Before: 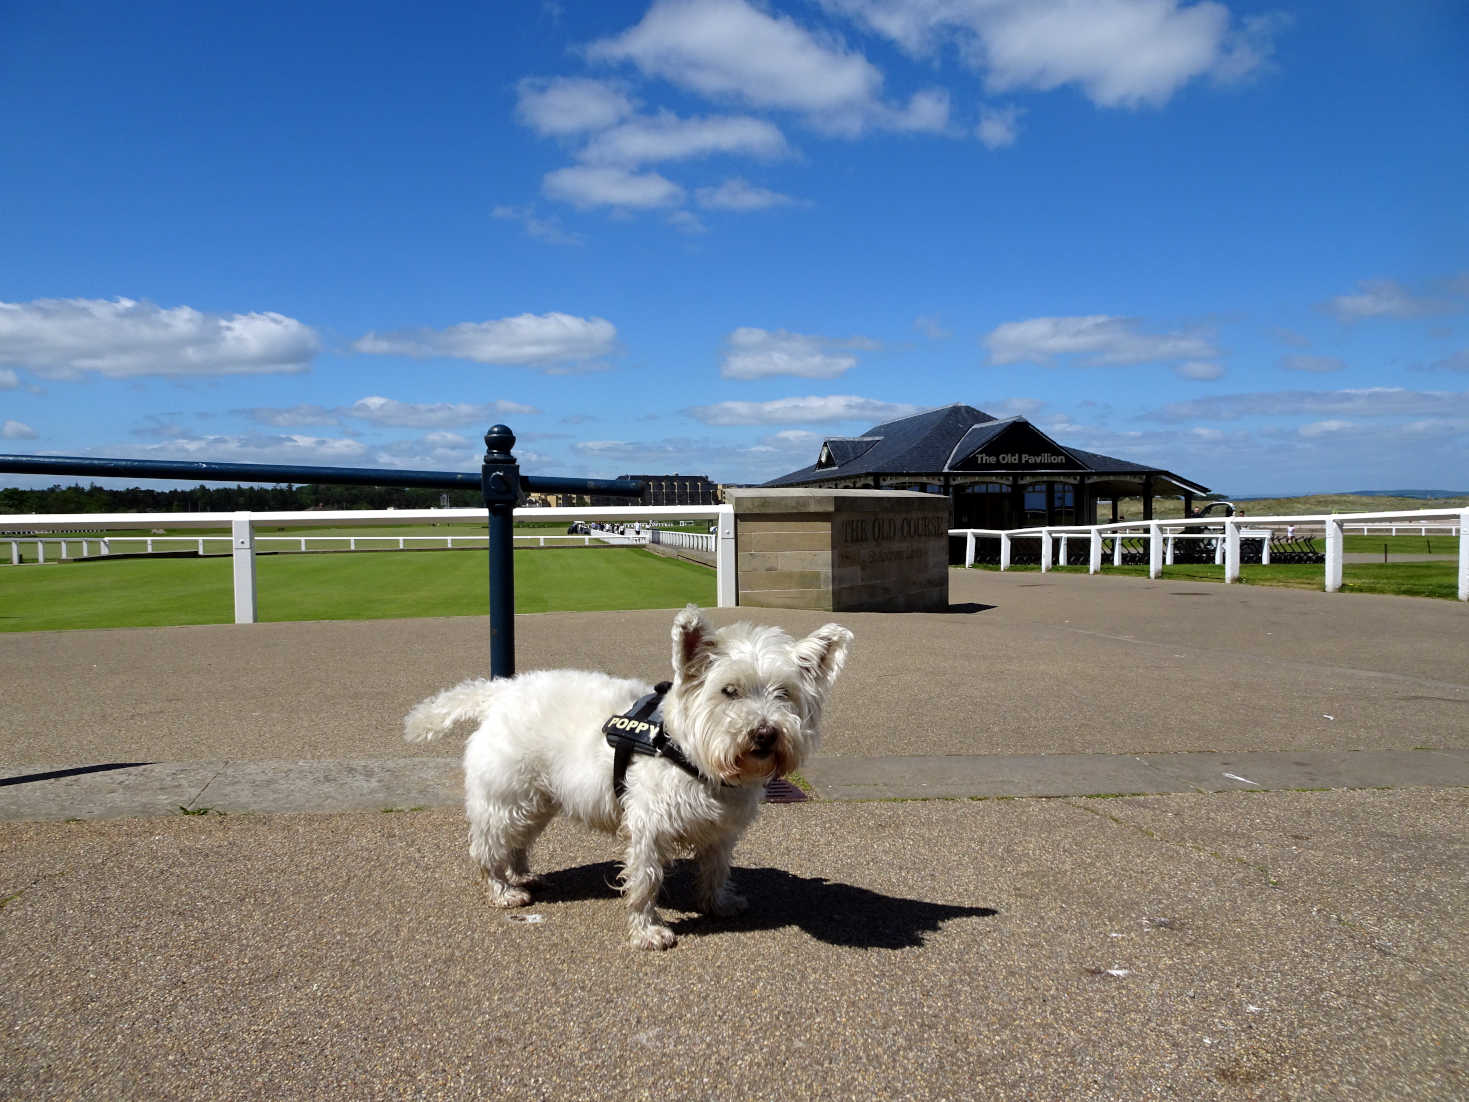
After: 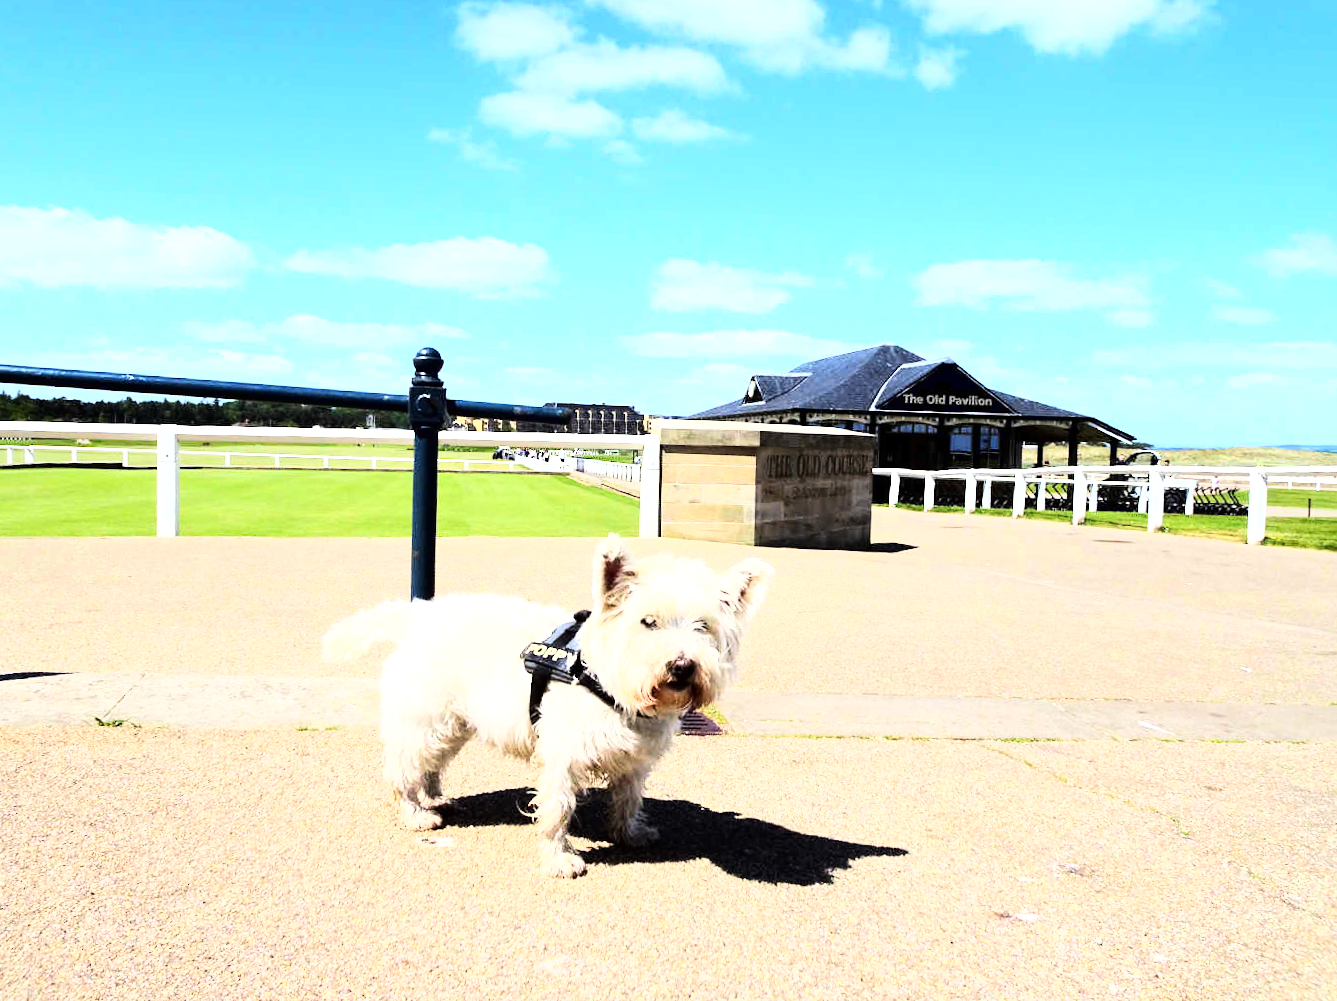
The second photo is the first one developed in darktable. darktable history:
crop and rotate: angle -2.07°, left 3.09%, top 4.188%, right 1.553%, bottom 0.649%
exposure: exposure 1.074 EV, compensate exposure bias true, compensate highlight preservation false
base curve: curves: ch0 [(0, 0) (0.007, 0.004) (0.027, 0.03) (0.046, 0.07) (0.207, 0.54) (0.442, 0.872) (0.673, 0.972) (1, 1)]
